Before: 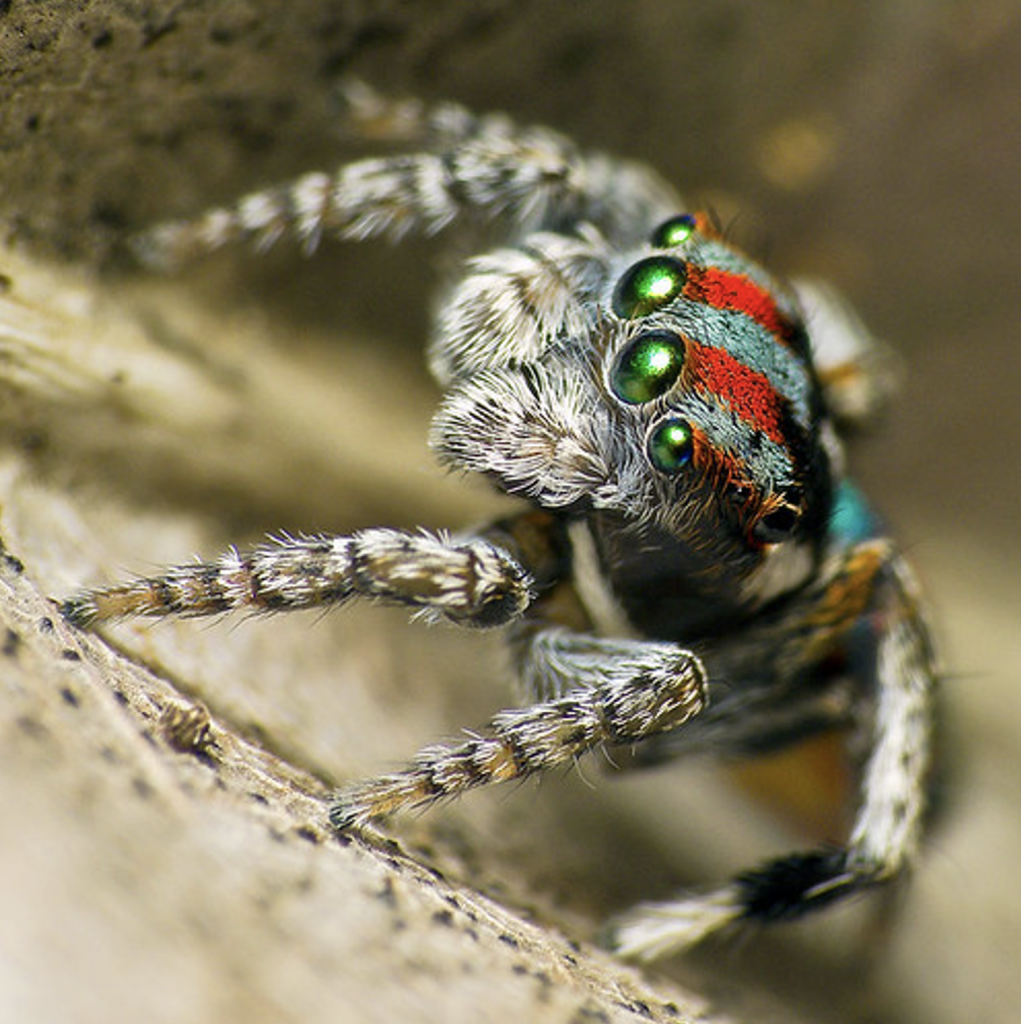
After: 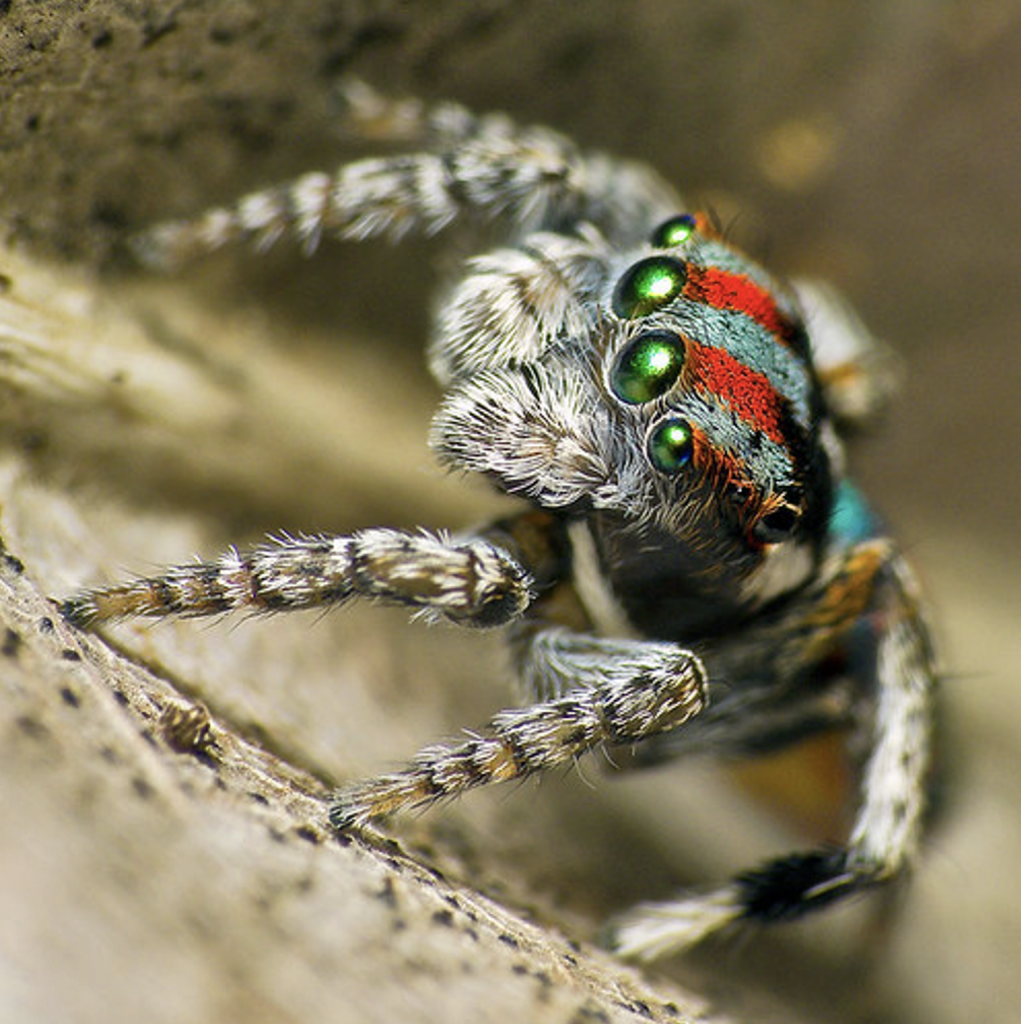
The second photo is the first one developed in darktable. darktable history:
shadows and highlights: shadows 52.54, soften with gaussian
